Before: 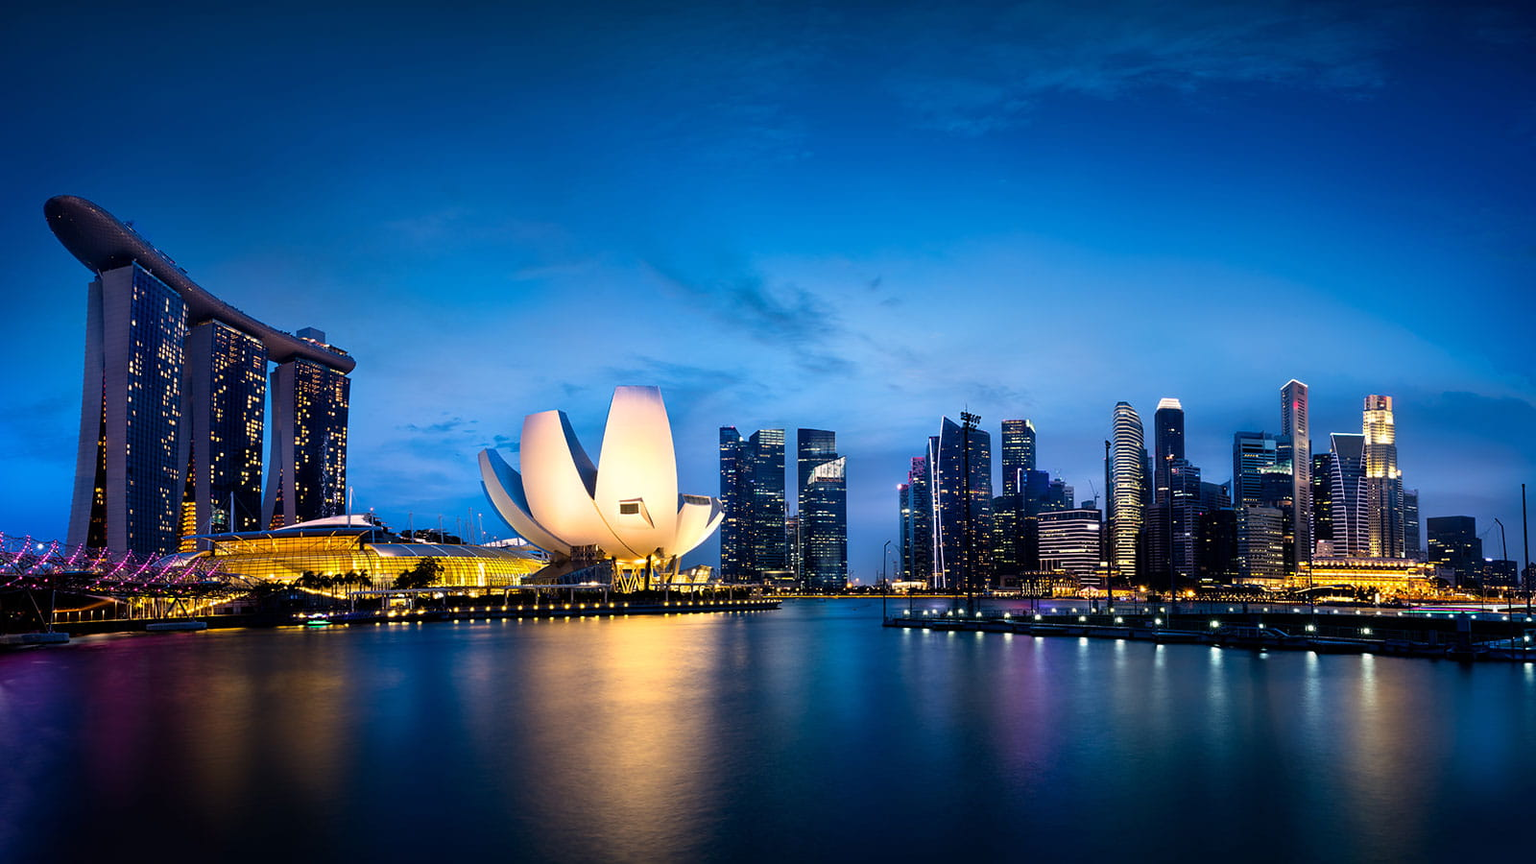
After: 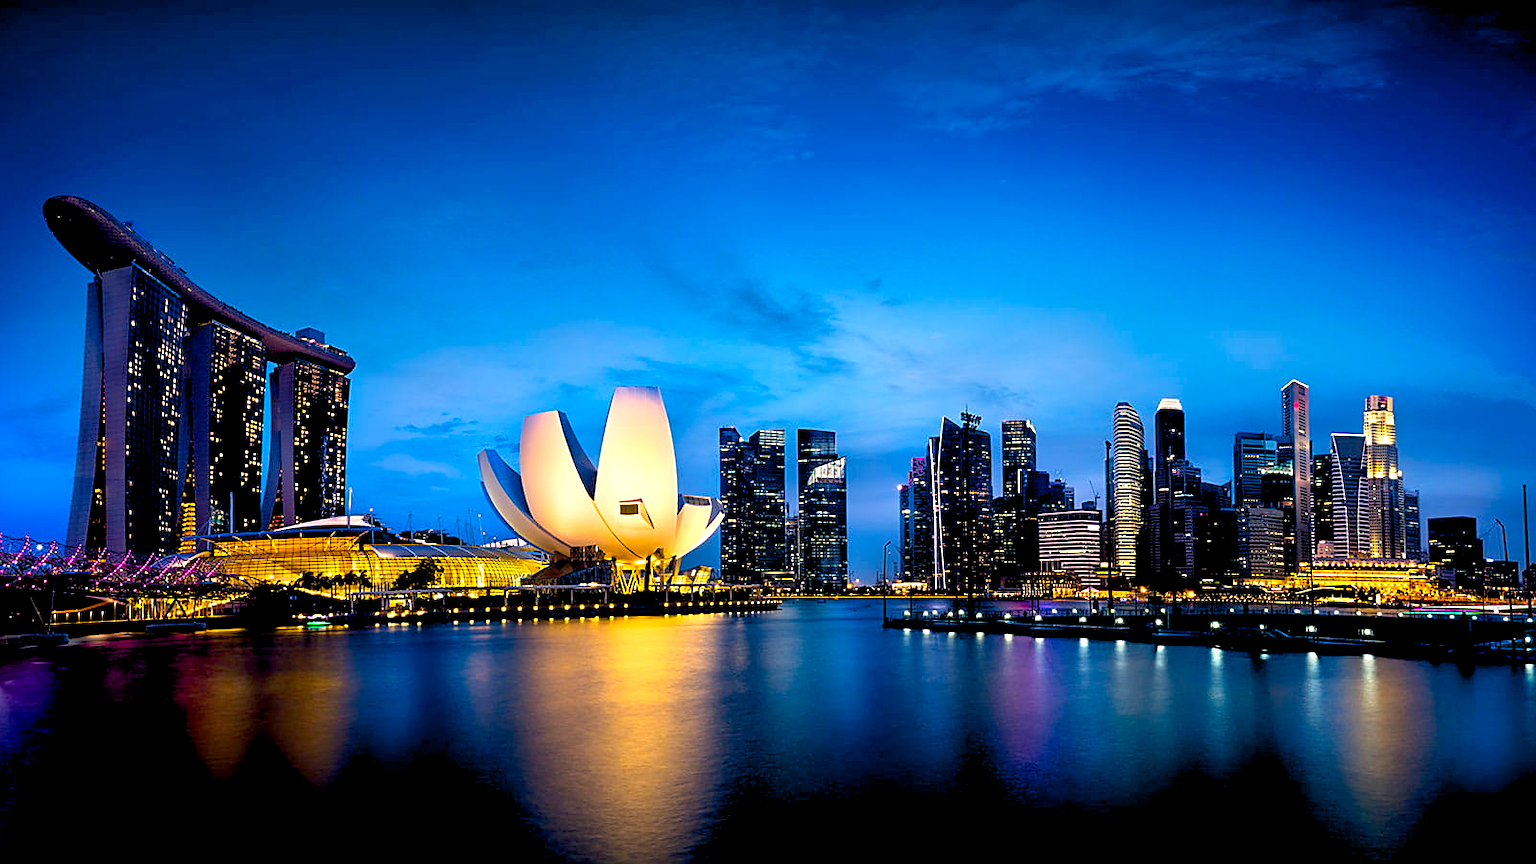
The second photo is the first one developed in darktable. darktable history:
color balance rgb: highlights gain › chroma 1.128%, highlights gain › hue 70.09°, global offset › luminance -1.421%, perceptual saturation grading › global saturation 29.758%, perceptual brilliance grading › global brilliance 11.15%, contrast -9.669%
sharpen: on, module defaults
crop and rotate: left 0.123%, bottom 0.007%
